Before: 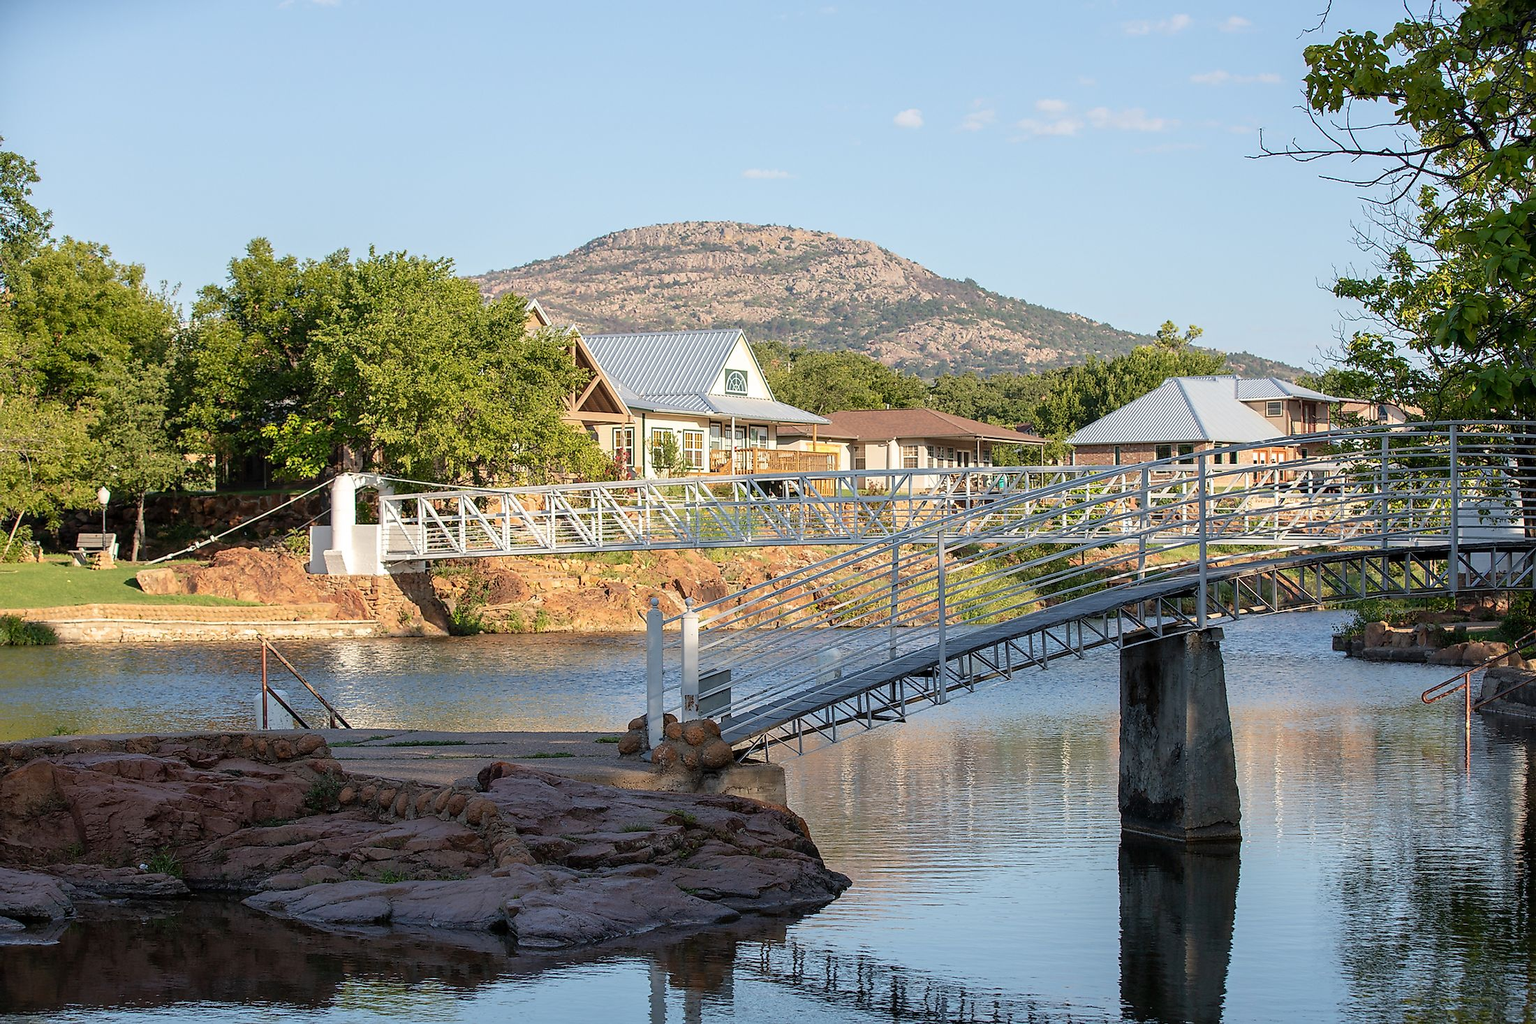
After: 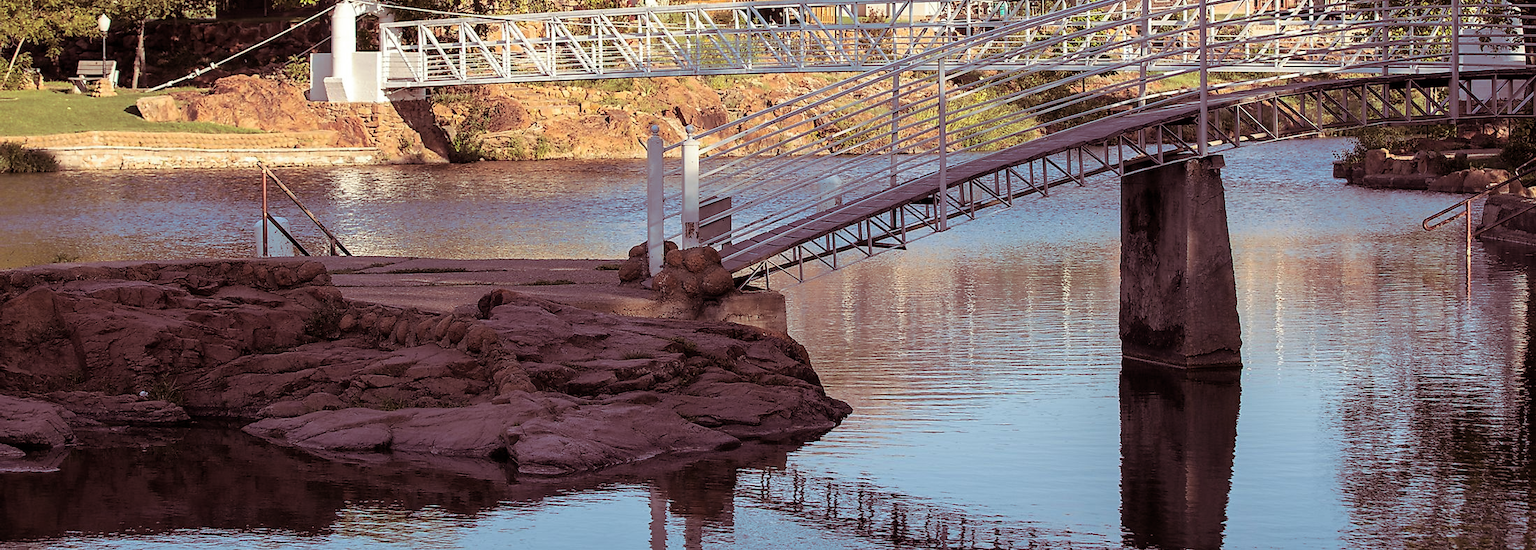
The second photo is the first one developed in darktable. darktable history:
contrast brightness saturation: contrast 0.07
split-toning: on, module defaults
crop and rotate: top 46.237%
